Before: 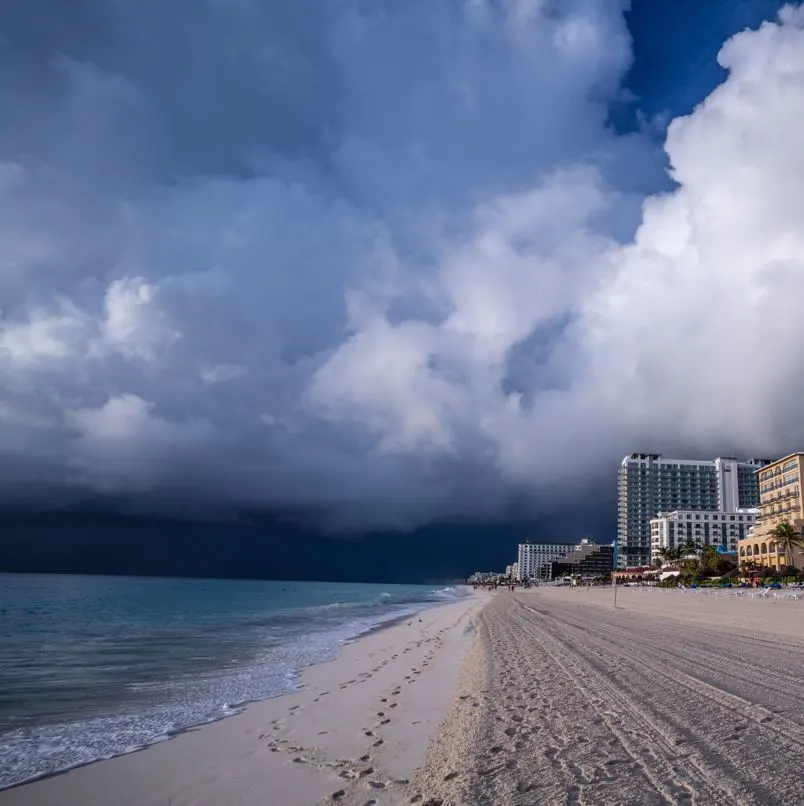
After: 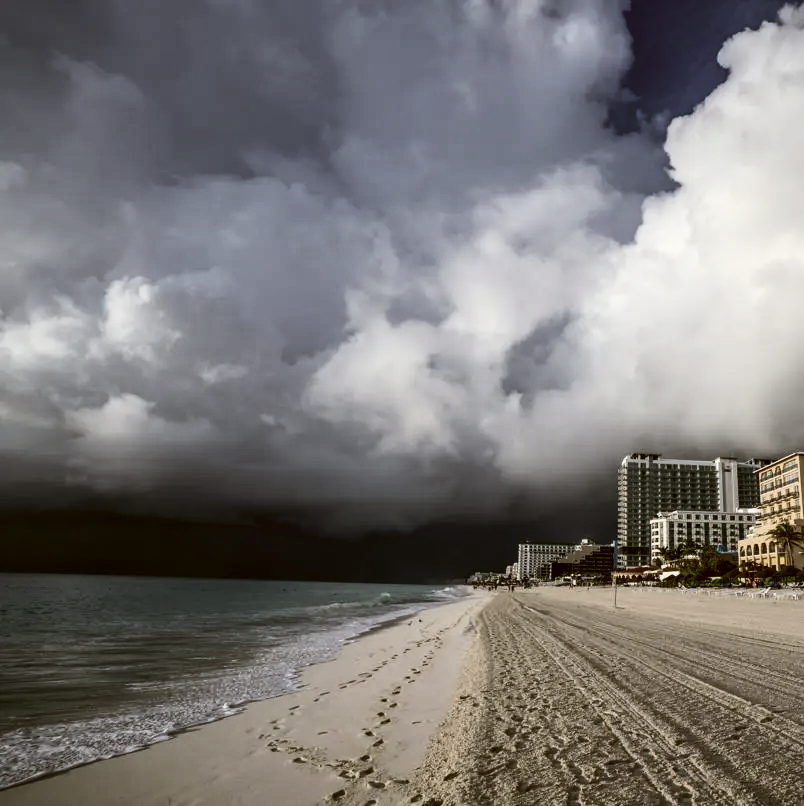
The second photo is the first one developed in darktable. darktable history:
white balance: red 0.983, blue 1.036
color correction: highlights a* -1.43, highlights b* 10.12, shadows a* 0.395, shadows b* 19.35
local contrast: mode bilateral grid, contrast 20, coarseness 50, detail 120%, midtone range 0.2
contrast brightness saturation: contrast 0.25, saturation -0.31
